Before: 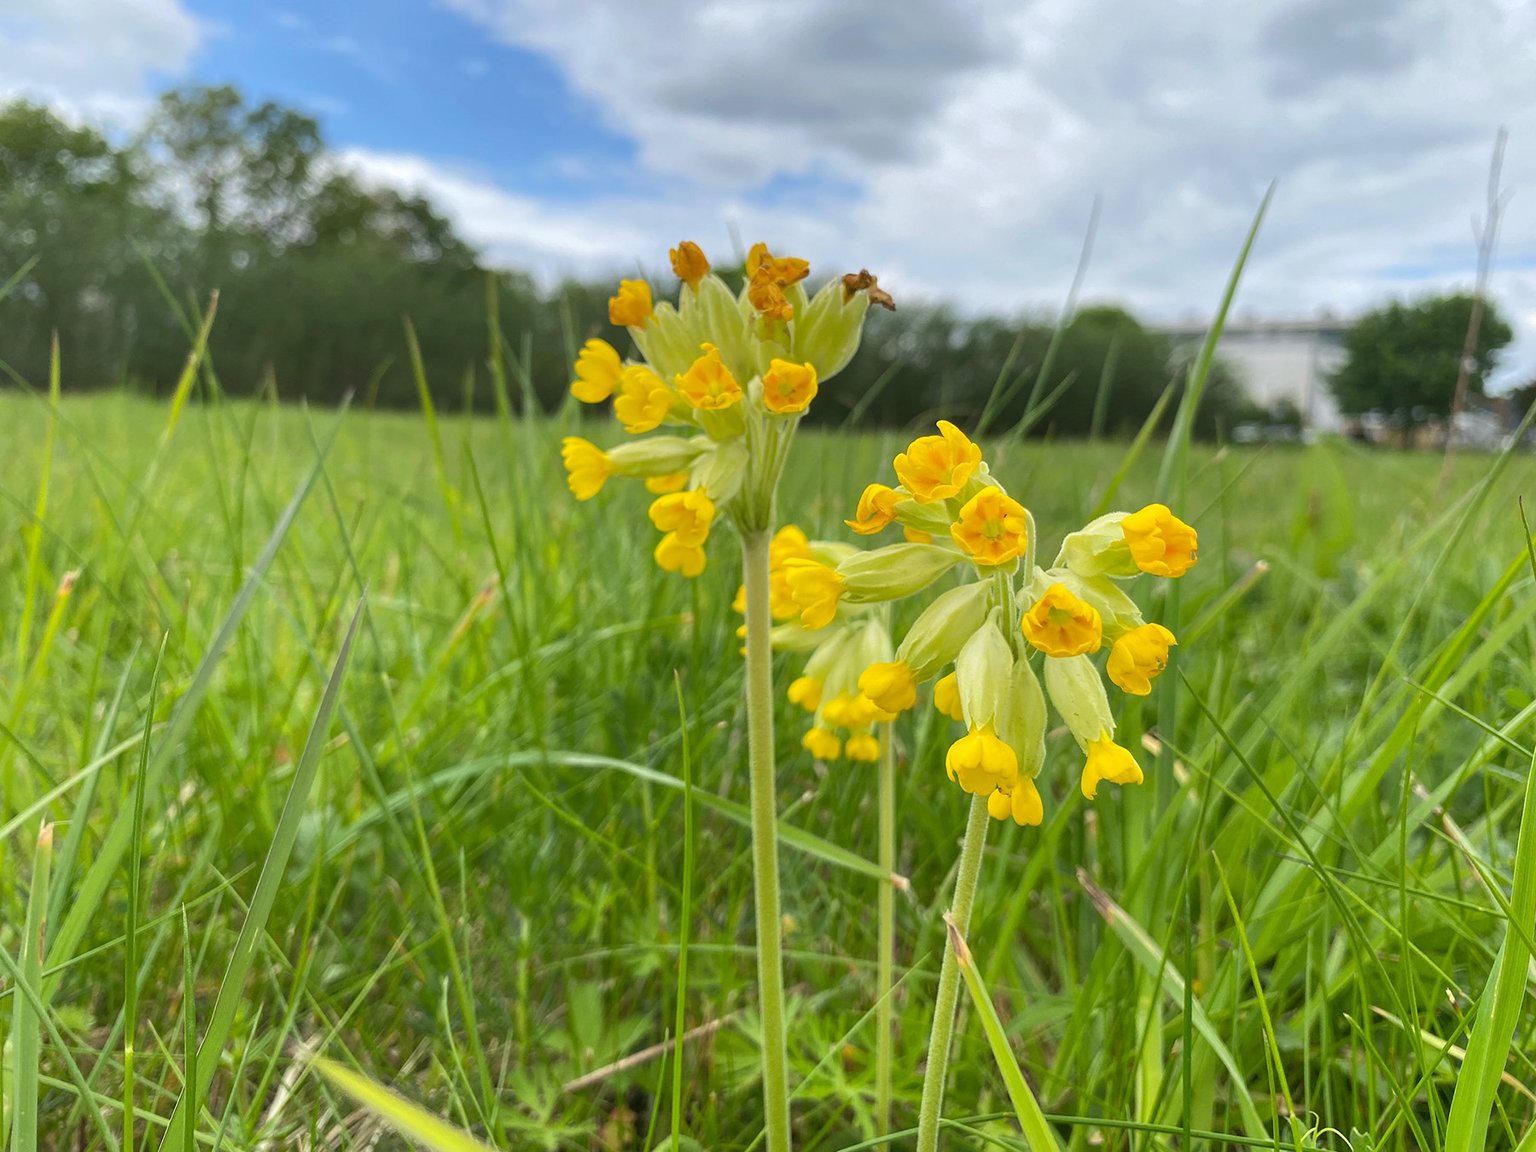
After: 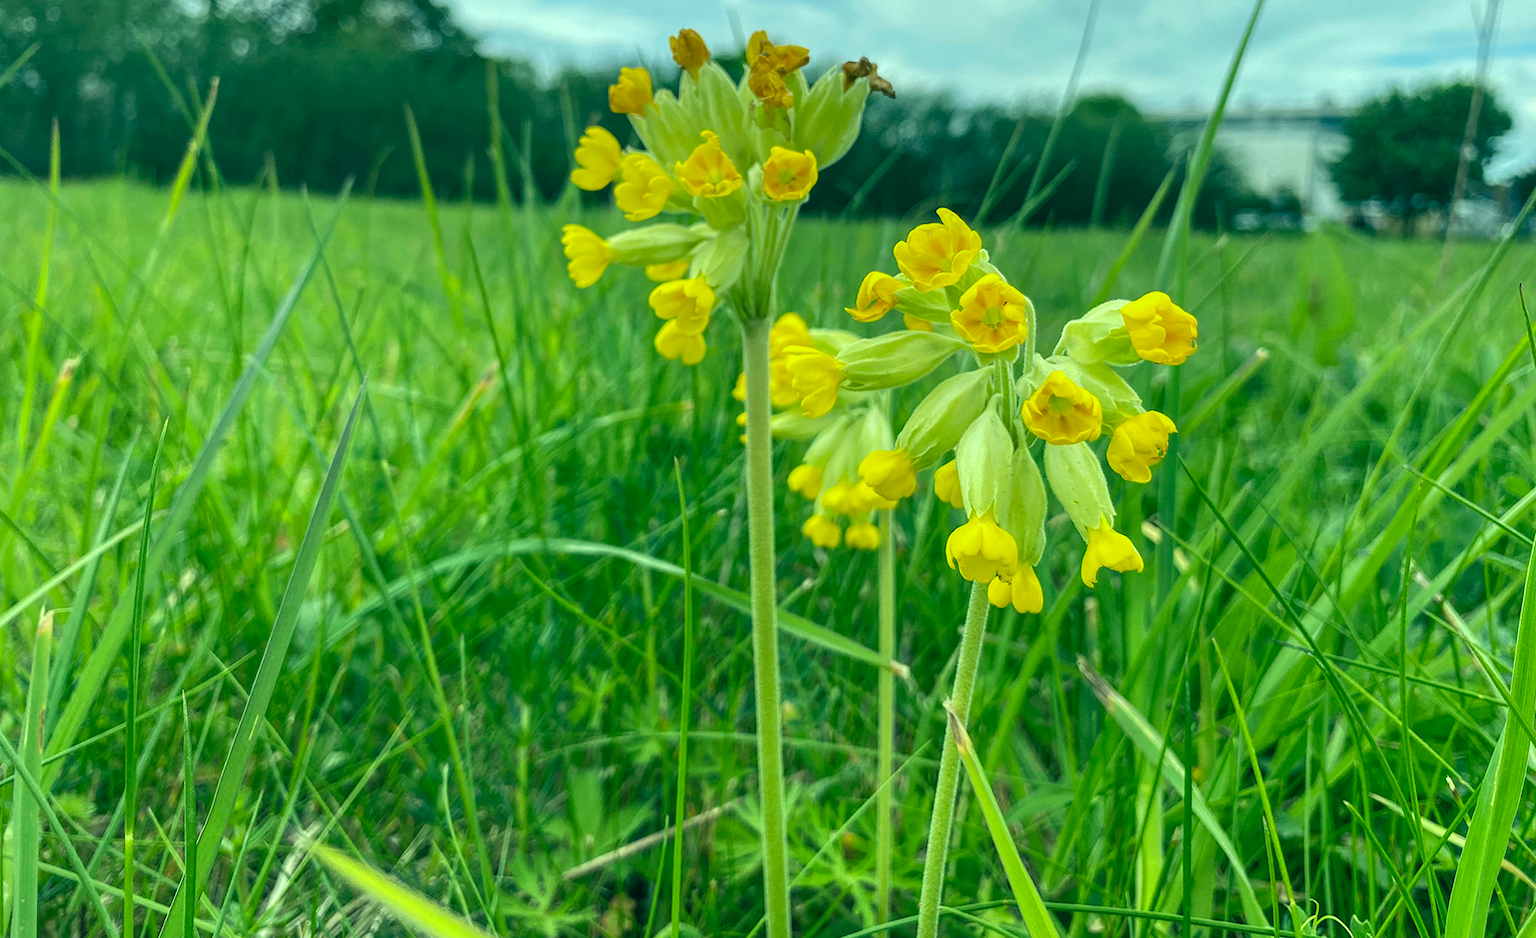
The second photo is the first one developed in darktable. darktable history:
local contrast: on, module defaults
crop and rotate: top 18.507%
color correction: highlights a* -20.08, highlights b* 9.8, shadows a* -20.4, shadows b* -10.76
